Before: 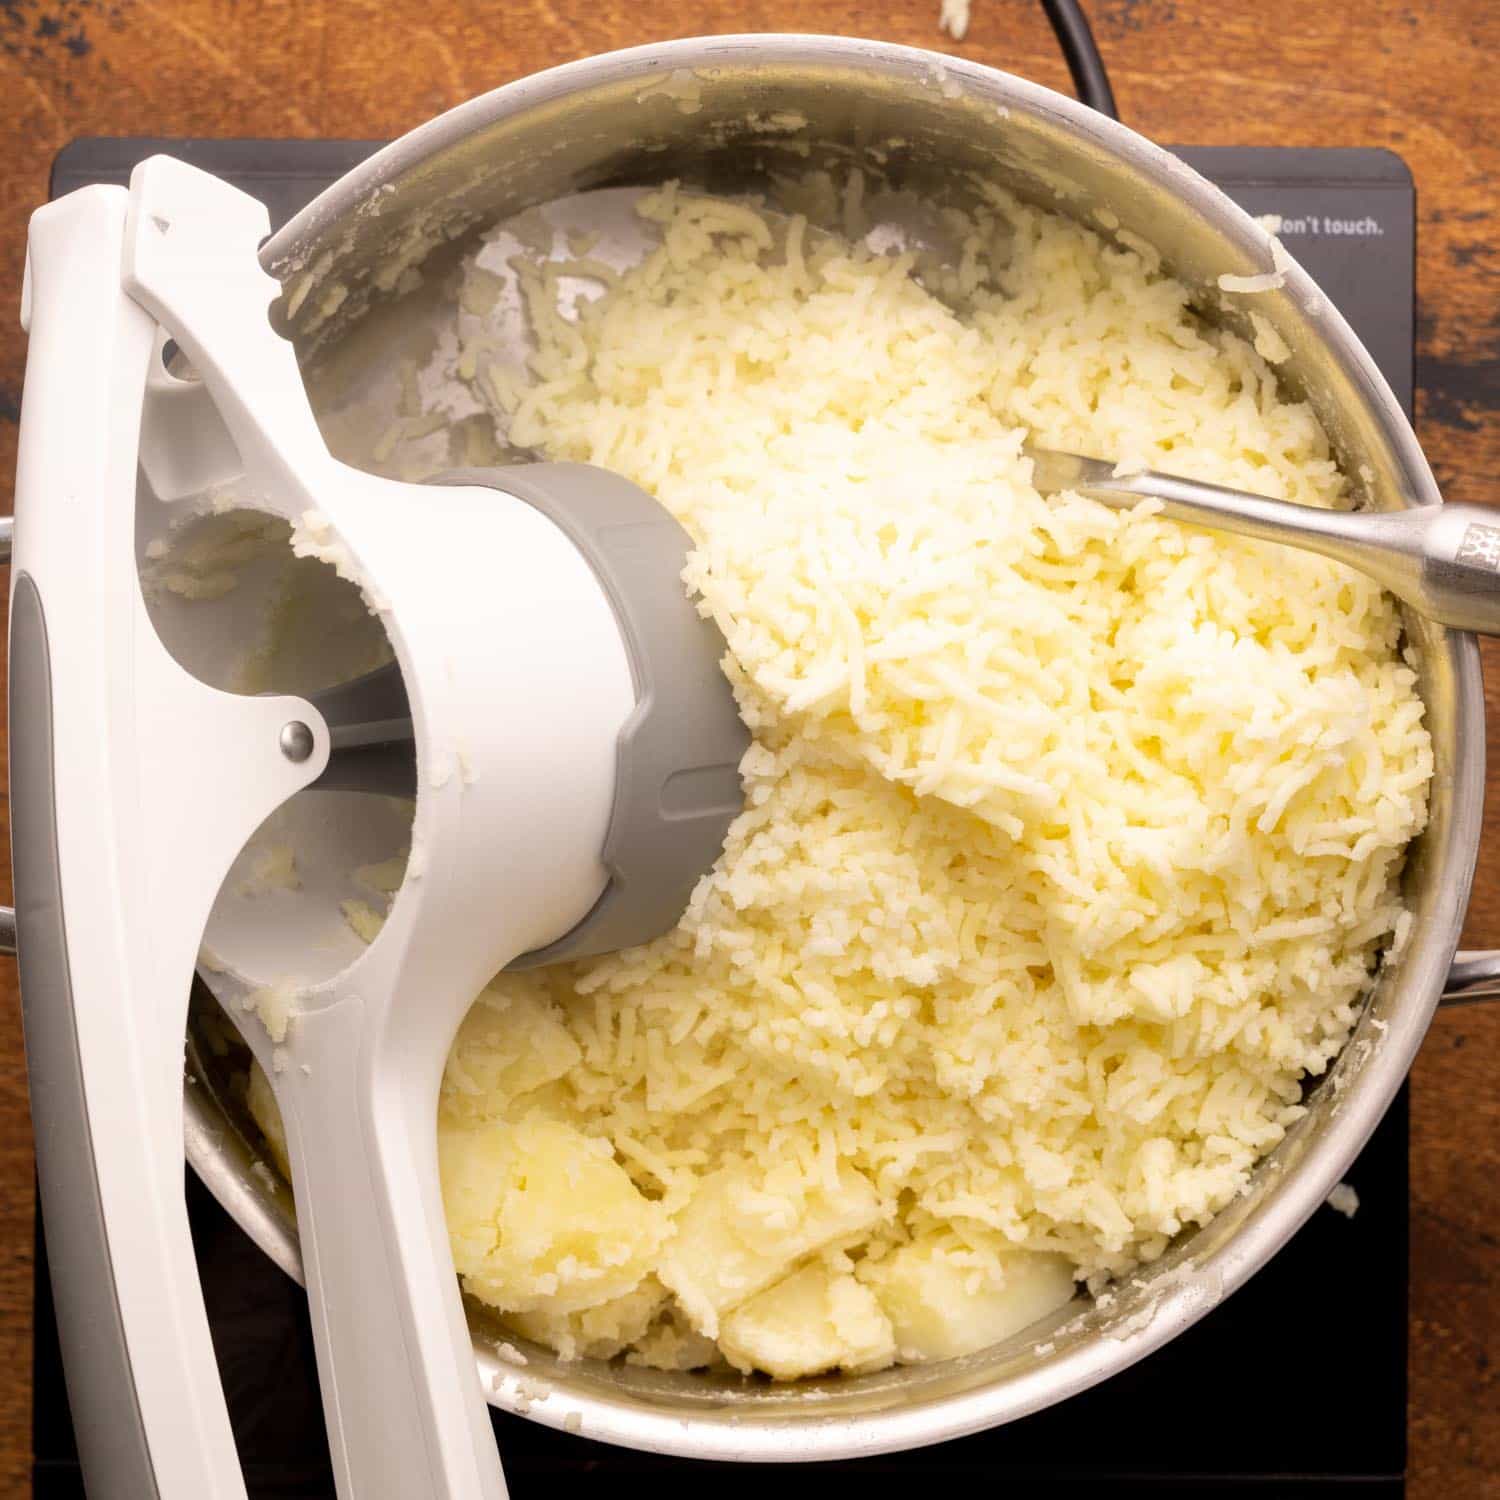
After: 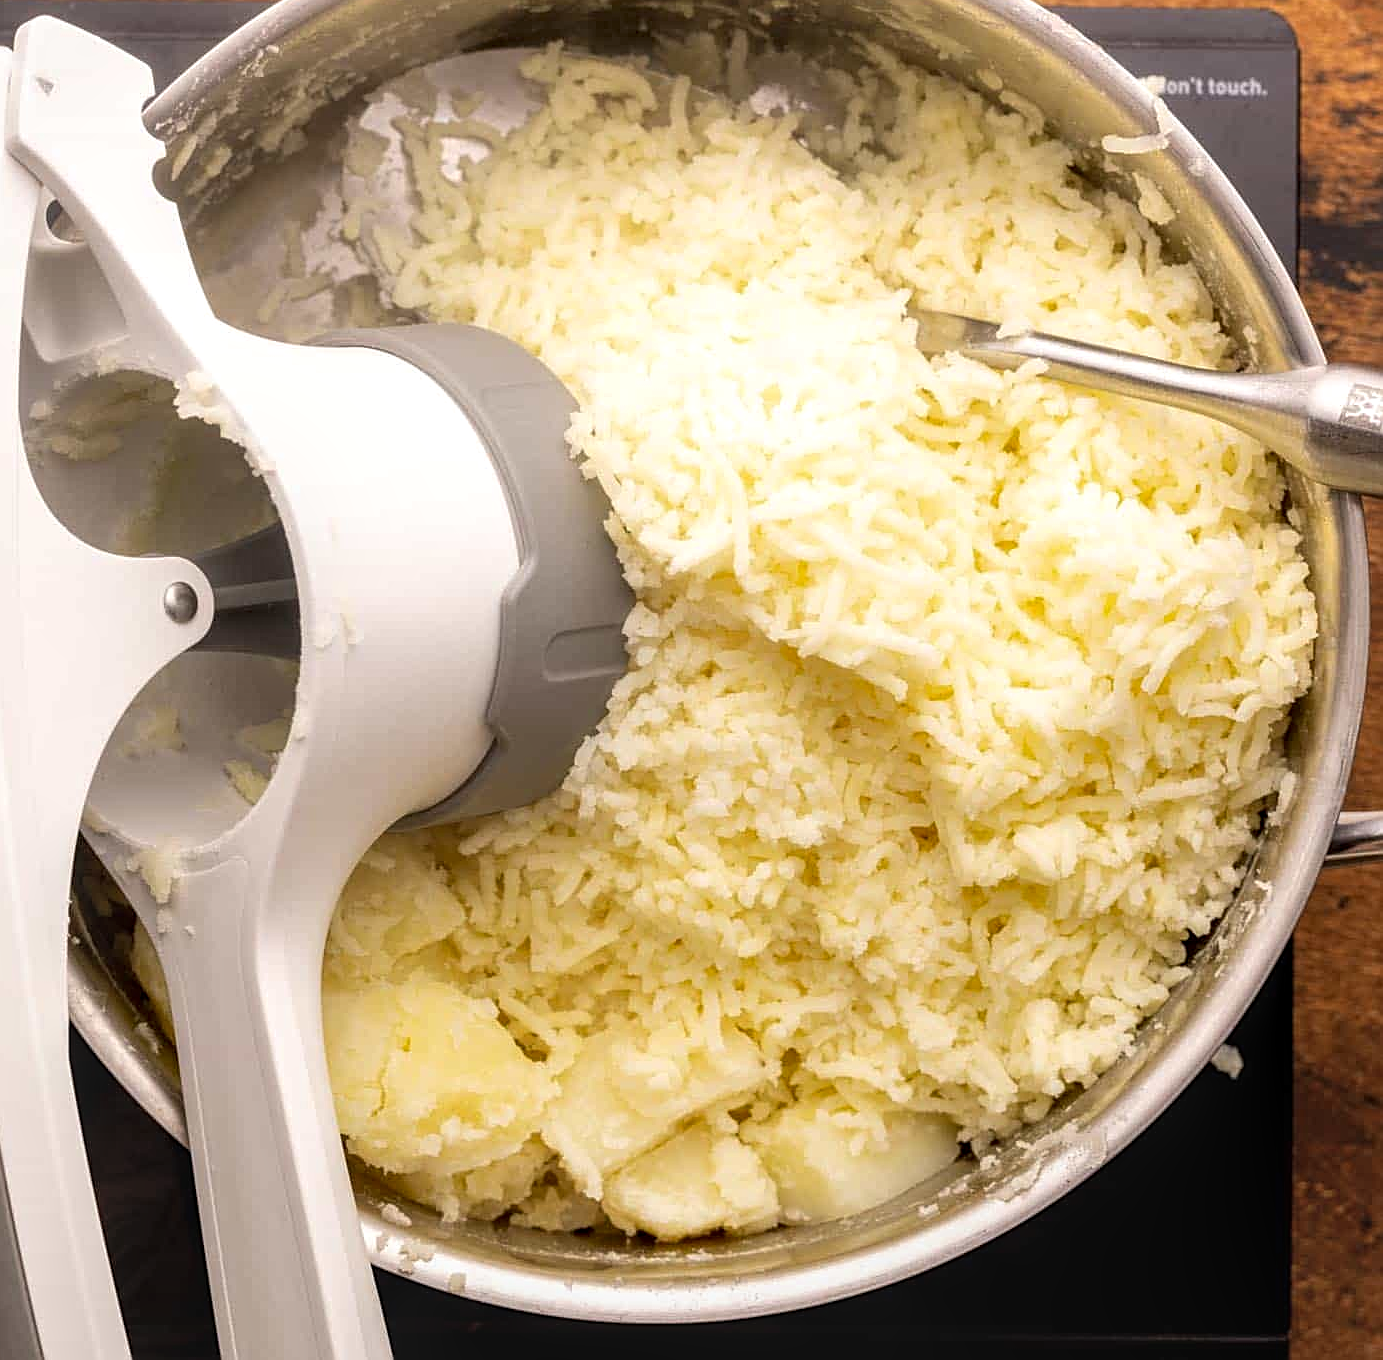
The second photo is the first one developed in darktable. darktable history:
local contrast: detail 130%
sharpen: on, module defaults
crop and rotate: left 7.765%, top 9.326%
